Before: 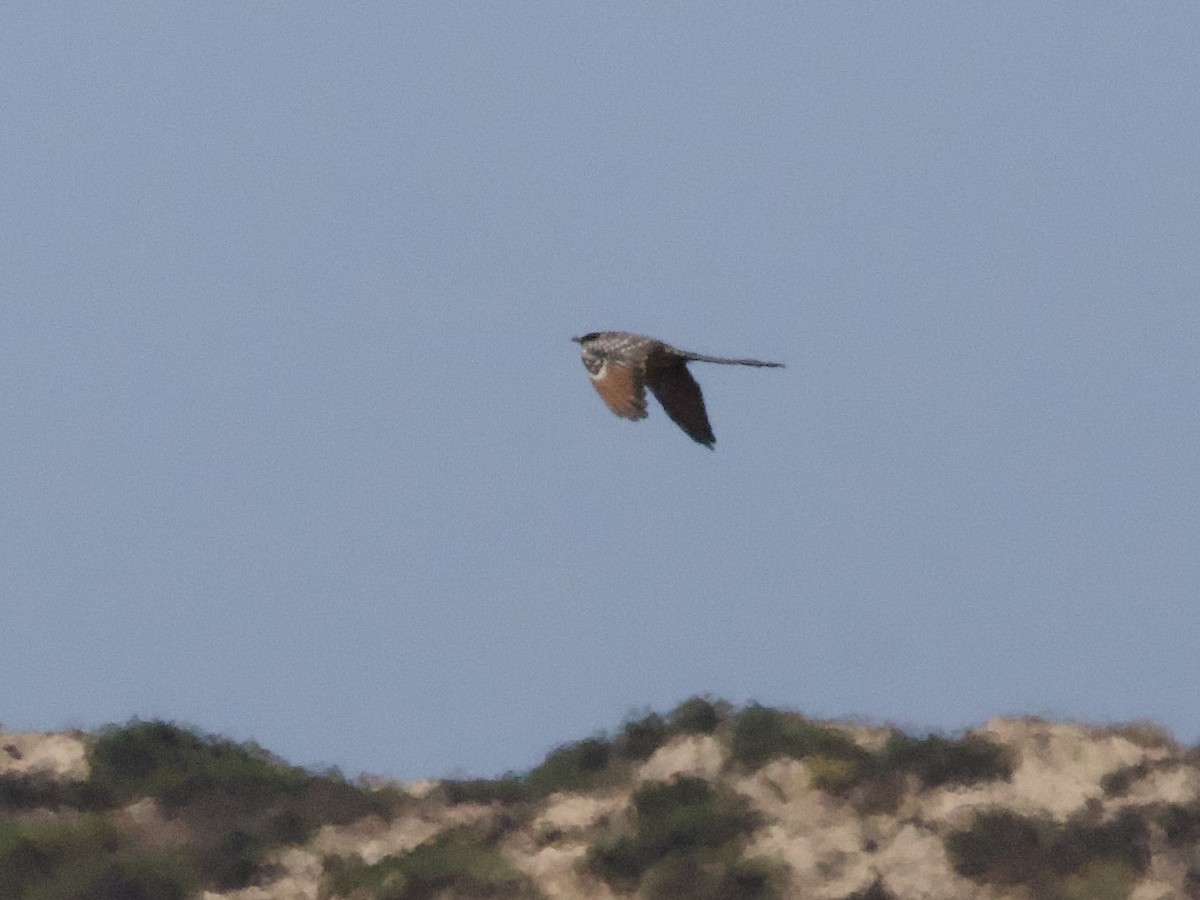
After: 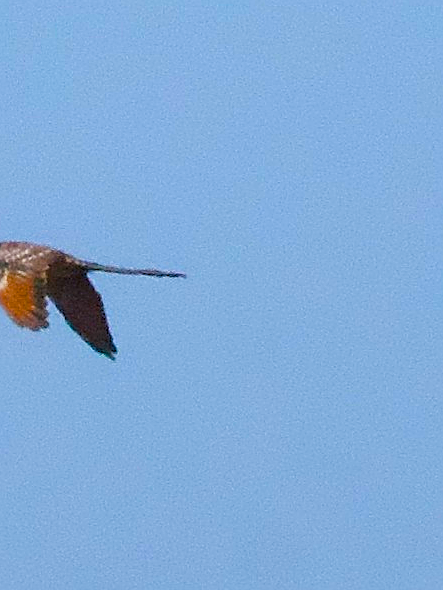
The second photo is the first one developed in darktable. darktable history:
color balance rgb: linear chroma grading › shadows 10%, linear chroma grading › highlights 10%, linear chroma grading › global chroma 15%, linear chroma grading › mid-tones 15%, perceptual saturation grading › global saturation 40%, perceptual saturation grading › highlights -25%, perceptual saturation grading › mid-tones 35%, perceptual saturation grading › shadows 35%, perceptual brilliance grading › global brilliance 11.29%, global vibrance 11.29%
sharpen: amount 1
crop and rotate: left 49.936%, top 10.094%, right 13.136%, bottom 24.256%
